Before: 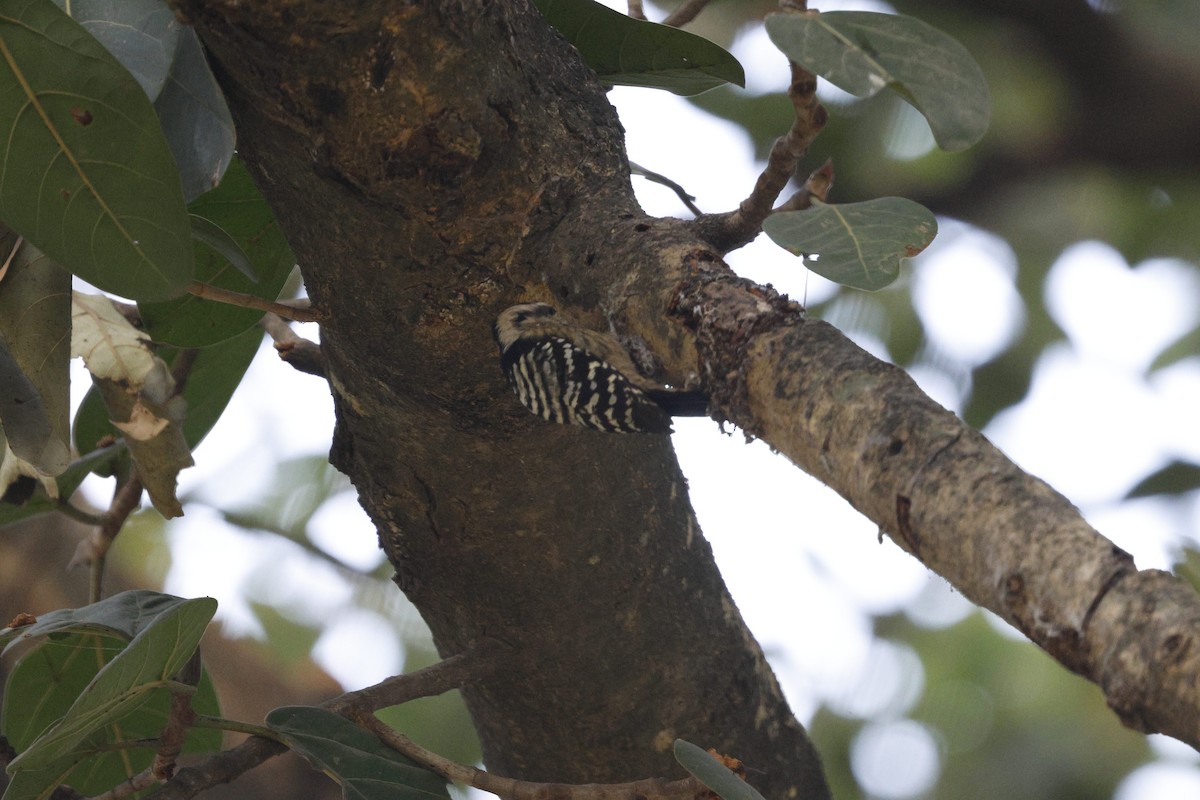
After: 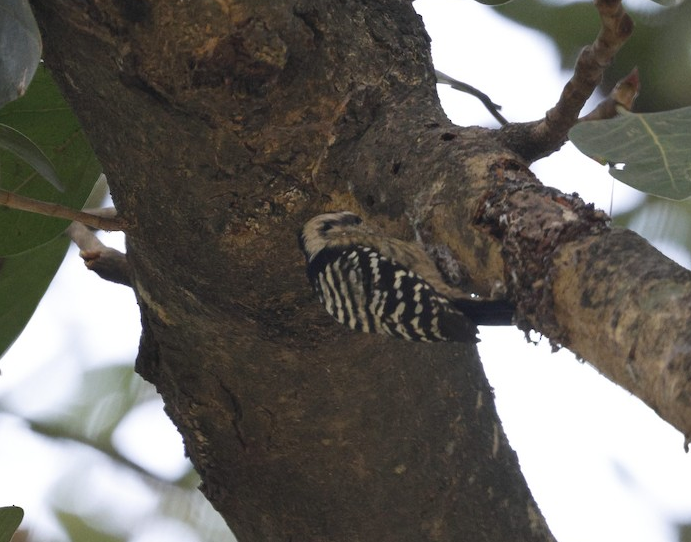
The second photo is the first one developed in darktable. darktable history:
crop: left 16.214%, top 11.419%, right 26.126%, bottom 20.807%
shadows and highlights: shadows 36.89, highlights -27.05, soften with gaussian
